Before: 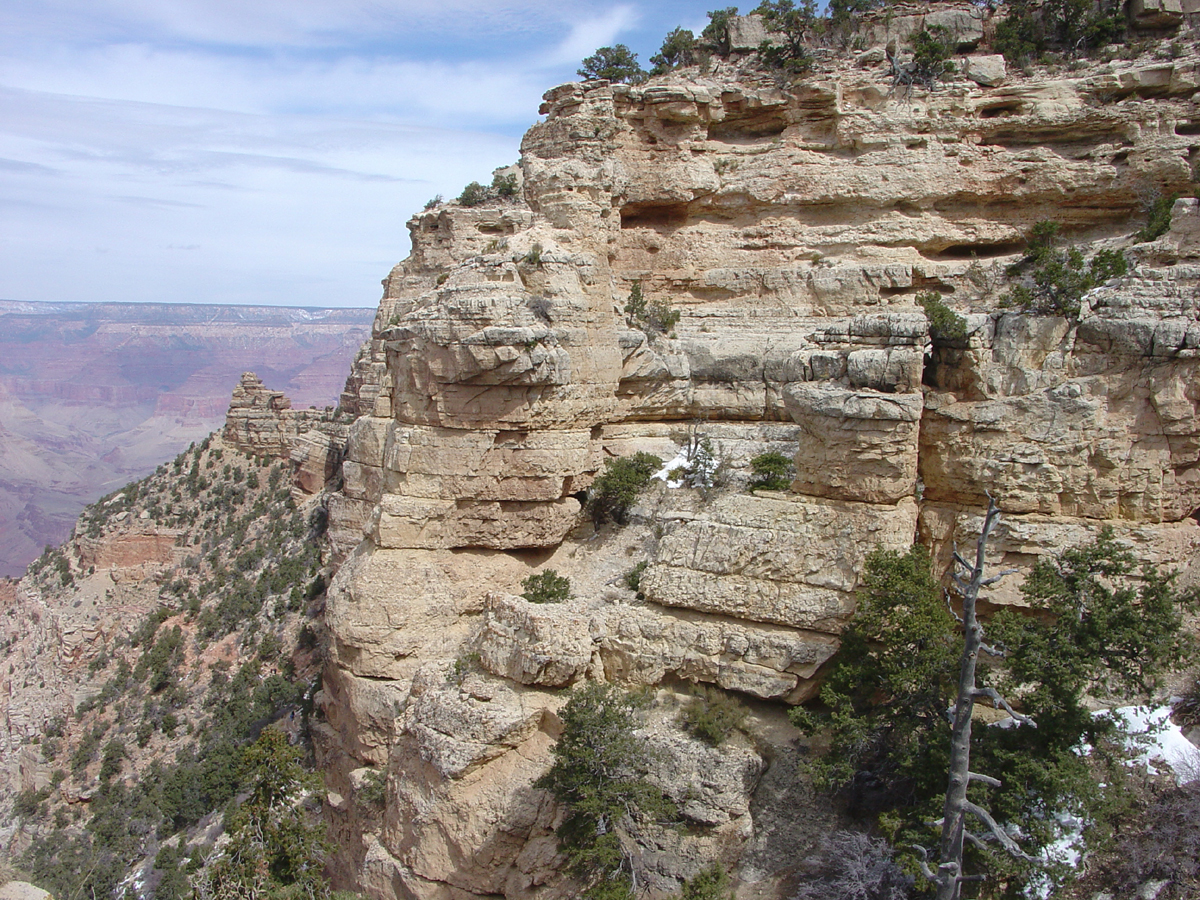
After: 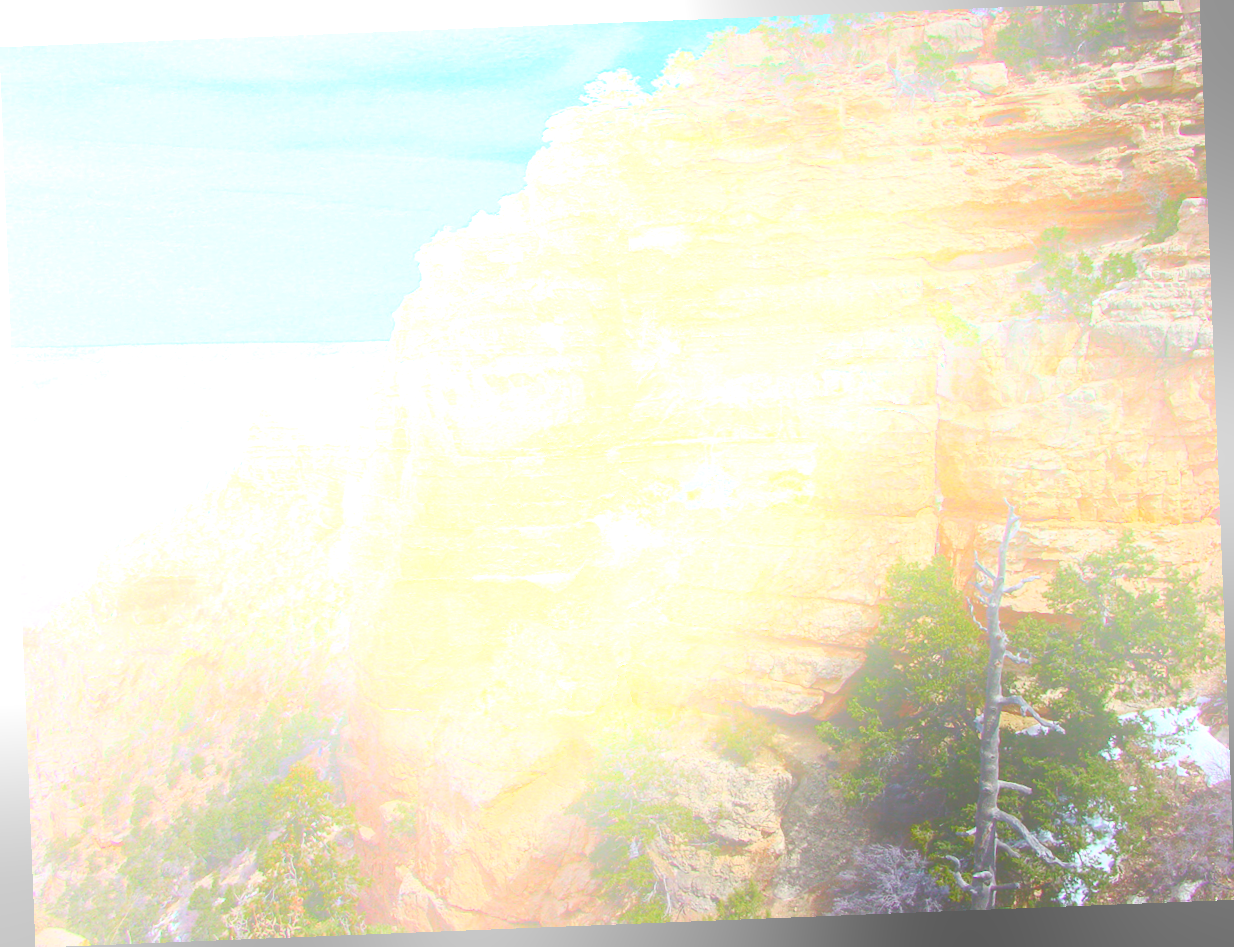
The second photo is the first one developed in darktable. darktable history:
contrast brightness saturation: contrast 0.26, brightness 0.02, saturation 0.87
bloom: size 25%, threshold 5%, strength 90%
rotate and perspective: rotation -2.29°, automatic cropping off
